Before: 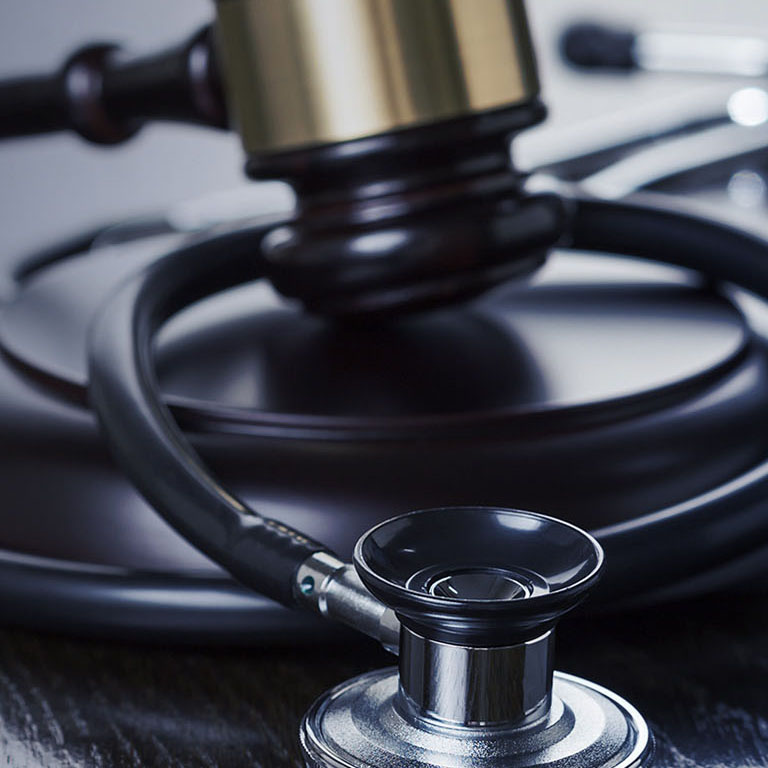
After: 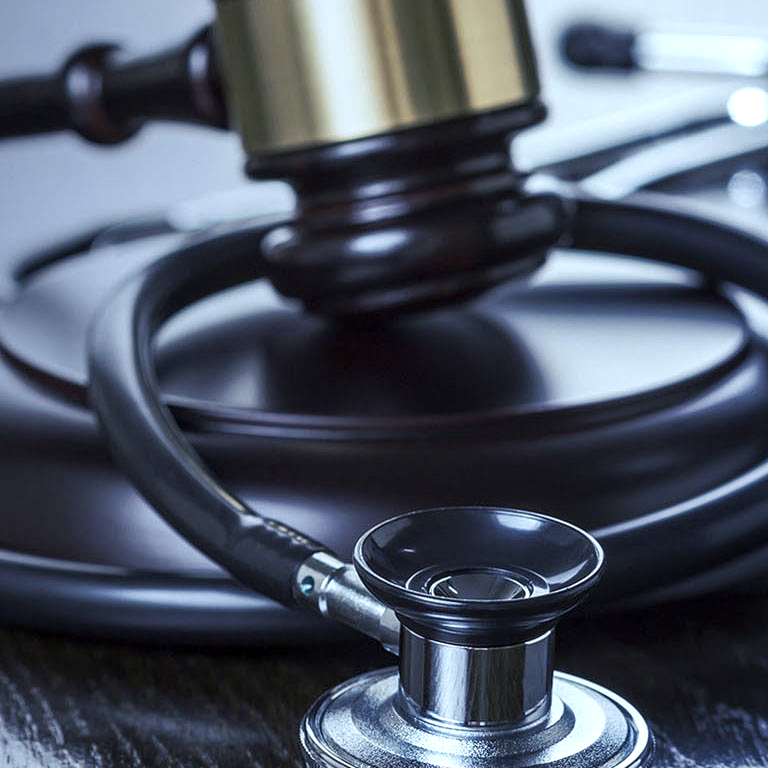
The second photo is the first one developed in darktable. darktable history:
local contrast: on, module defaults
exposure: exposure 0.493 EV, compensate highlight preservation false
white balance: red 0.925, blue 1.046
